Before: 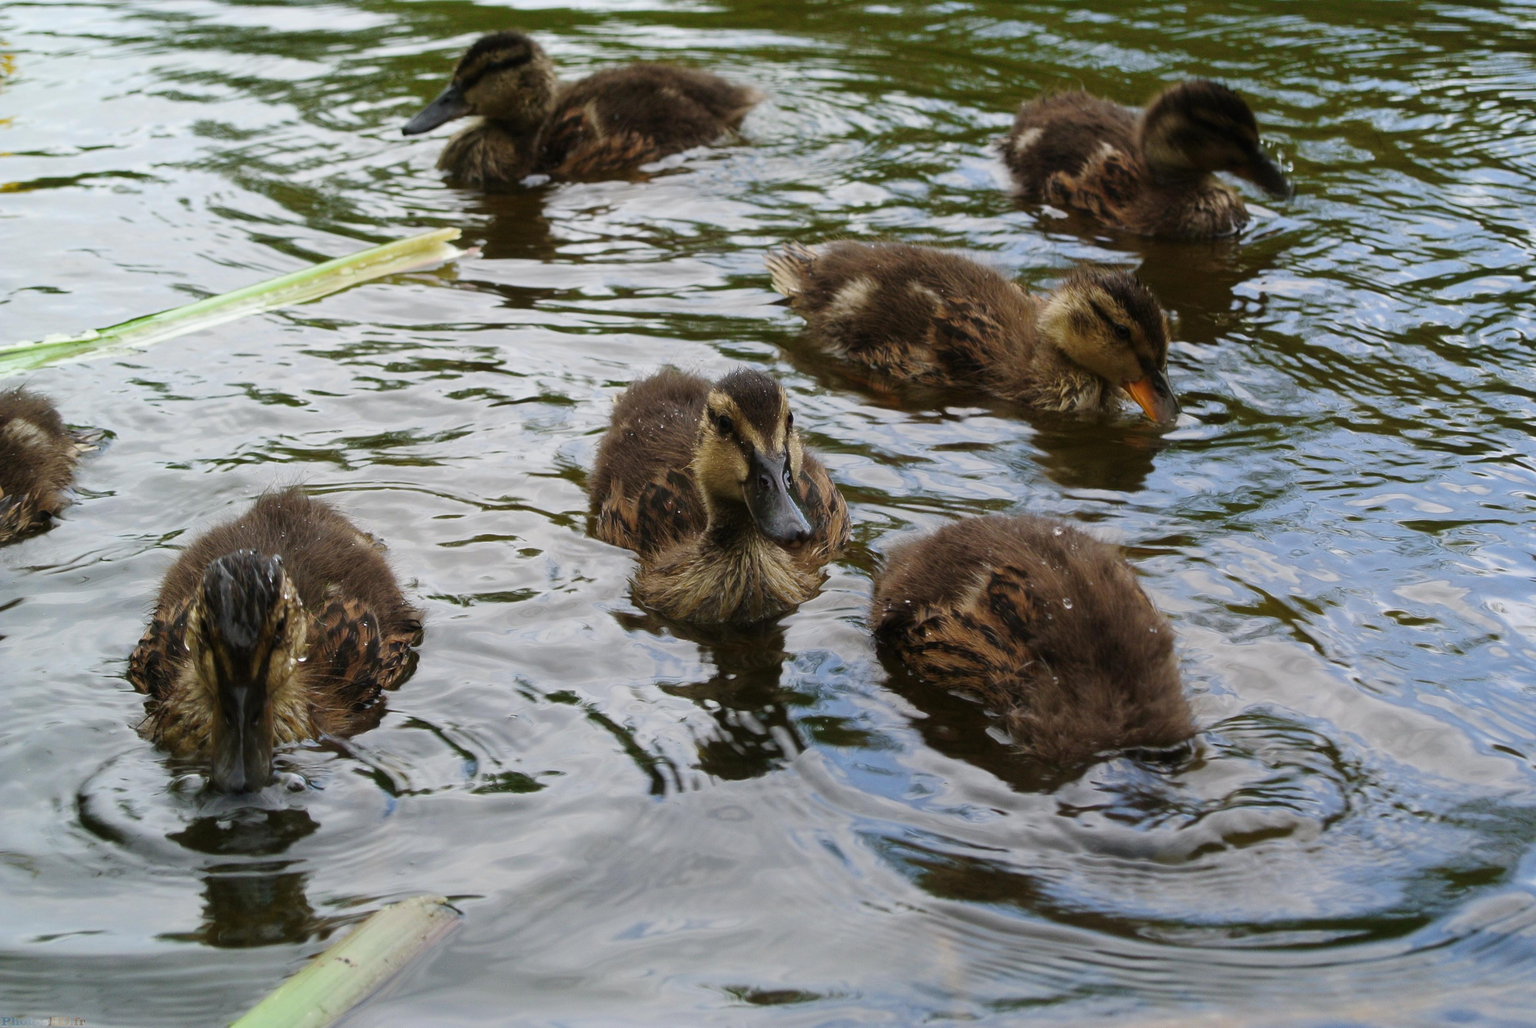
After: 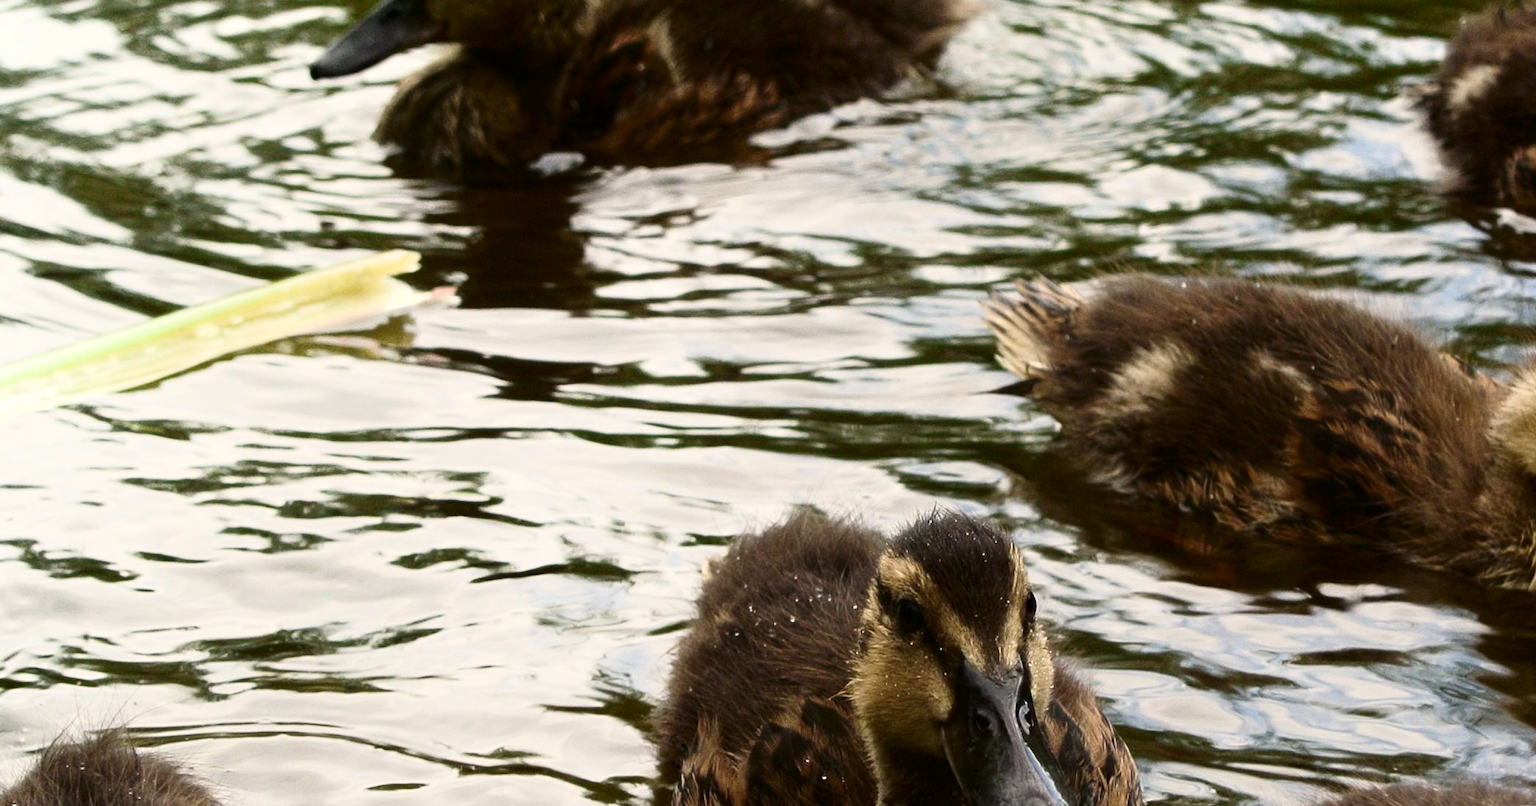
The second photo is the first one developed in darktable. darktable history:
exposure: compensate highlight preservation false
crop: left 15.306%, top 9.065%, right 30.789%, bottom 48.638%
shadows and highlights: shadows -62.32, white point adjustment -5.22, highlights 61.59
white balance: red 1.045, blue 0.932
tone equalizer: -8 EV -0.417 EV, -7 EV -0.389 EV, -6 EV -0.333 EV, -5 EV -0.222 EV, -3 EV 0.222 EV, -2 EV 0.333 EV, -1 EV 0.389 EV, +0 EV 0.417 EV, edges refinement/feathering 500, mask exposure compensation -1.57 EV, preserve details no
